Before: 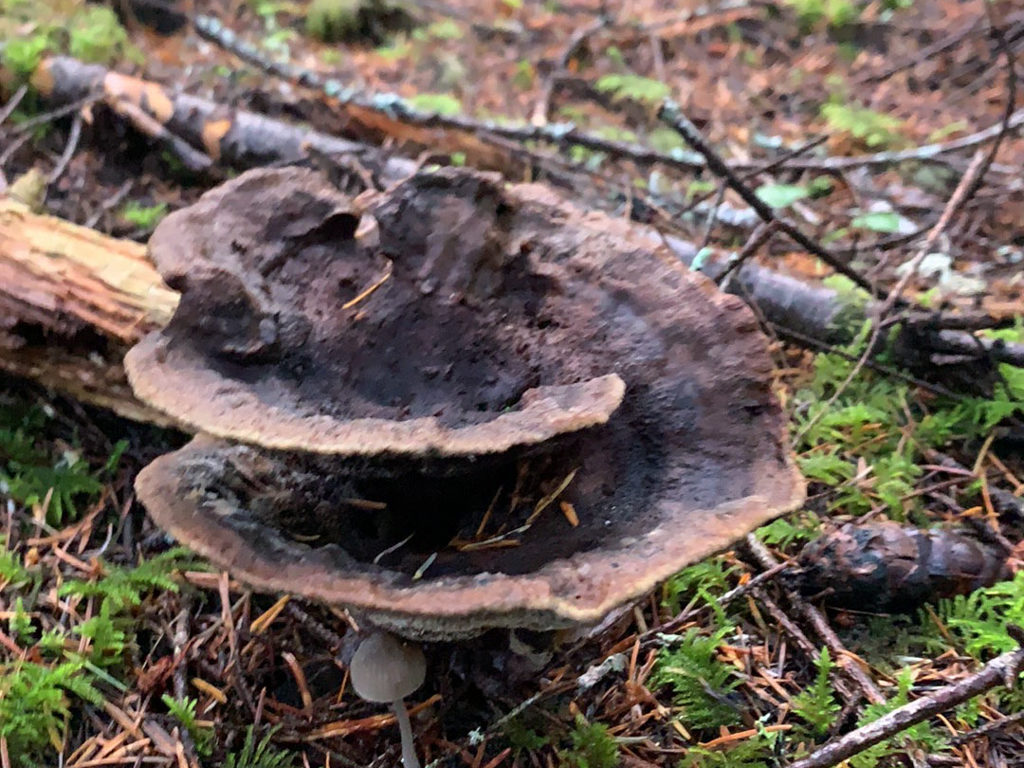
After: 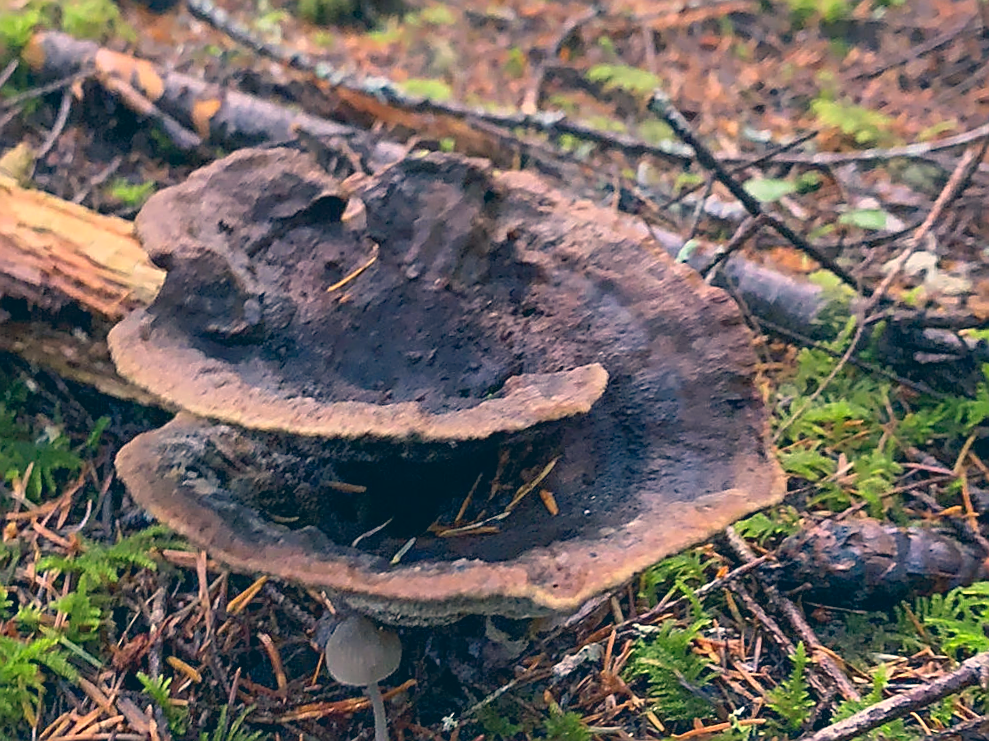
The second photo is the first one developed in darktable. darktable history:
crop and rotate: angle -1.53°
sharpen: radius 1.38, amount 1.256, threshold 0.615
exposure: exposure 0.205 EV, compensate highlight preservation false
tone equalizer: -8 EV 0.219 EV, -7 EV 0.446 EV, -6 EV 0.383 EV, -5 EV 0.227 EV, -3 EV -0.276 EV, -2 EV -0.401 EV, -1 EV -0.404 EV, +0 EV -0.278 EV
color correction: highlights a* 10.37, highlights b* 14.3, shadows a* -10.38, shadows b* -14.87
contrast brightness saturation: contrast -0.096, brightness 0.053, saturation 0.077
